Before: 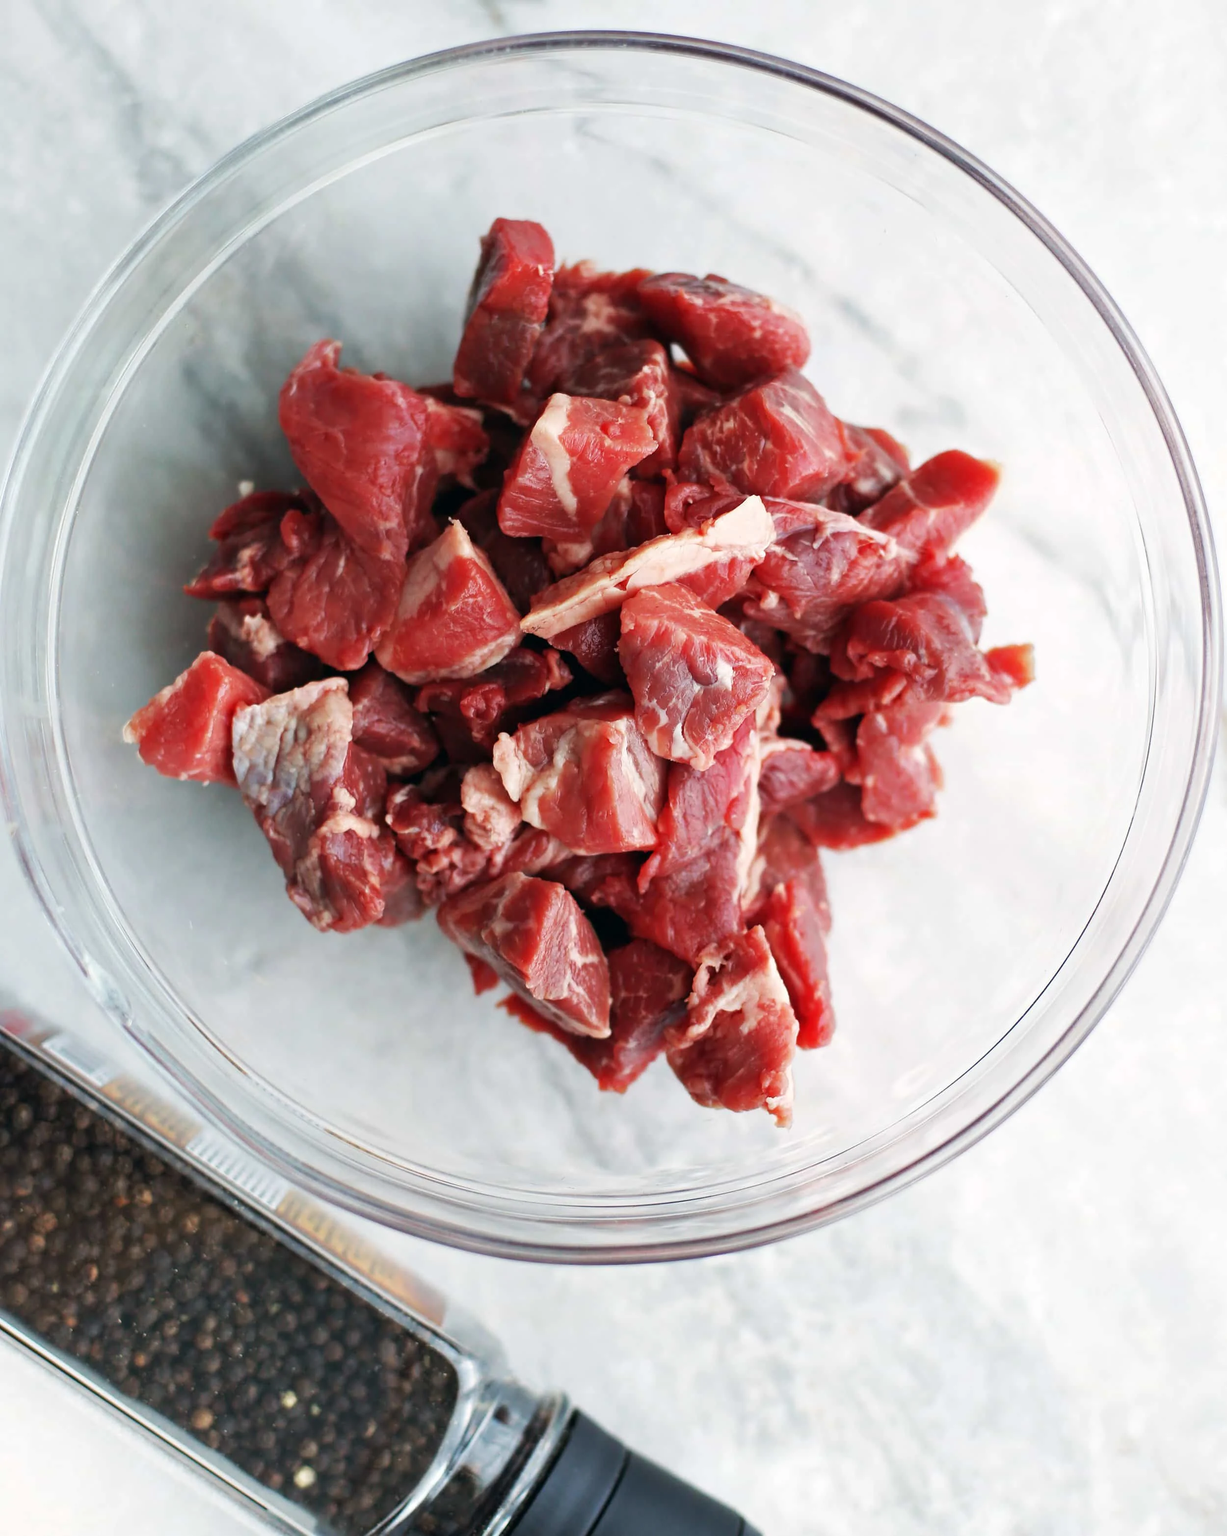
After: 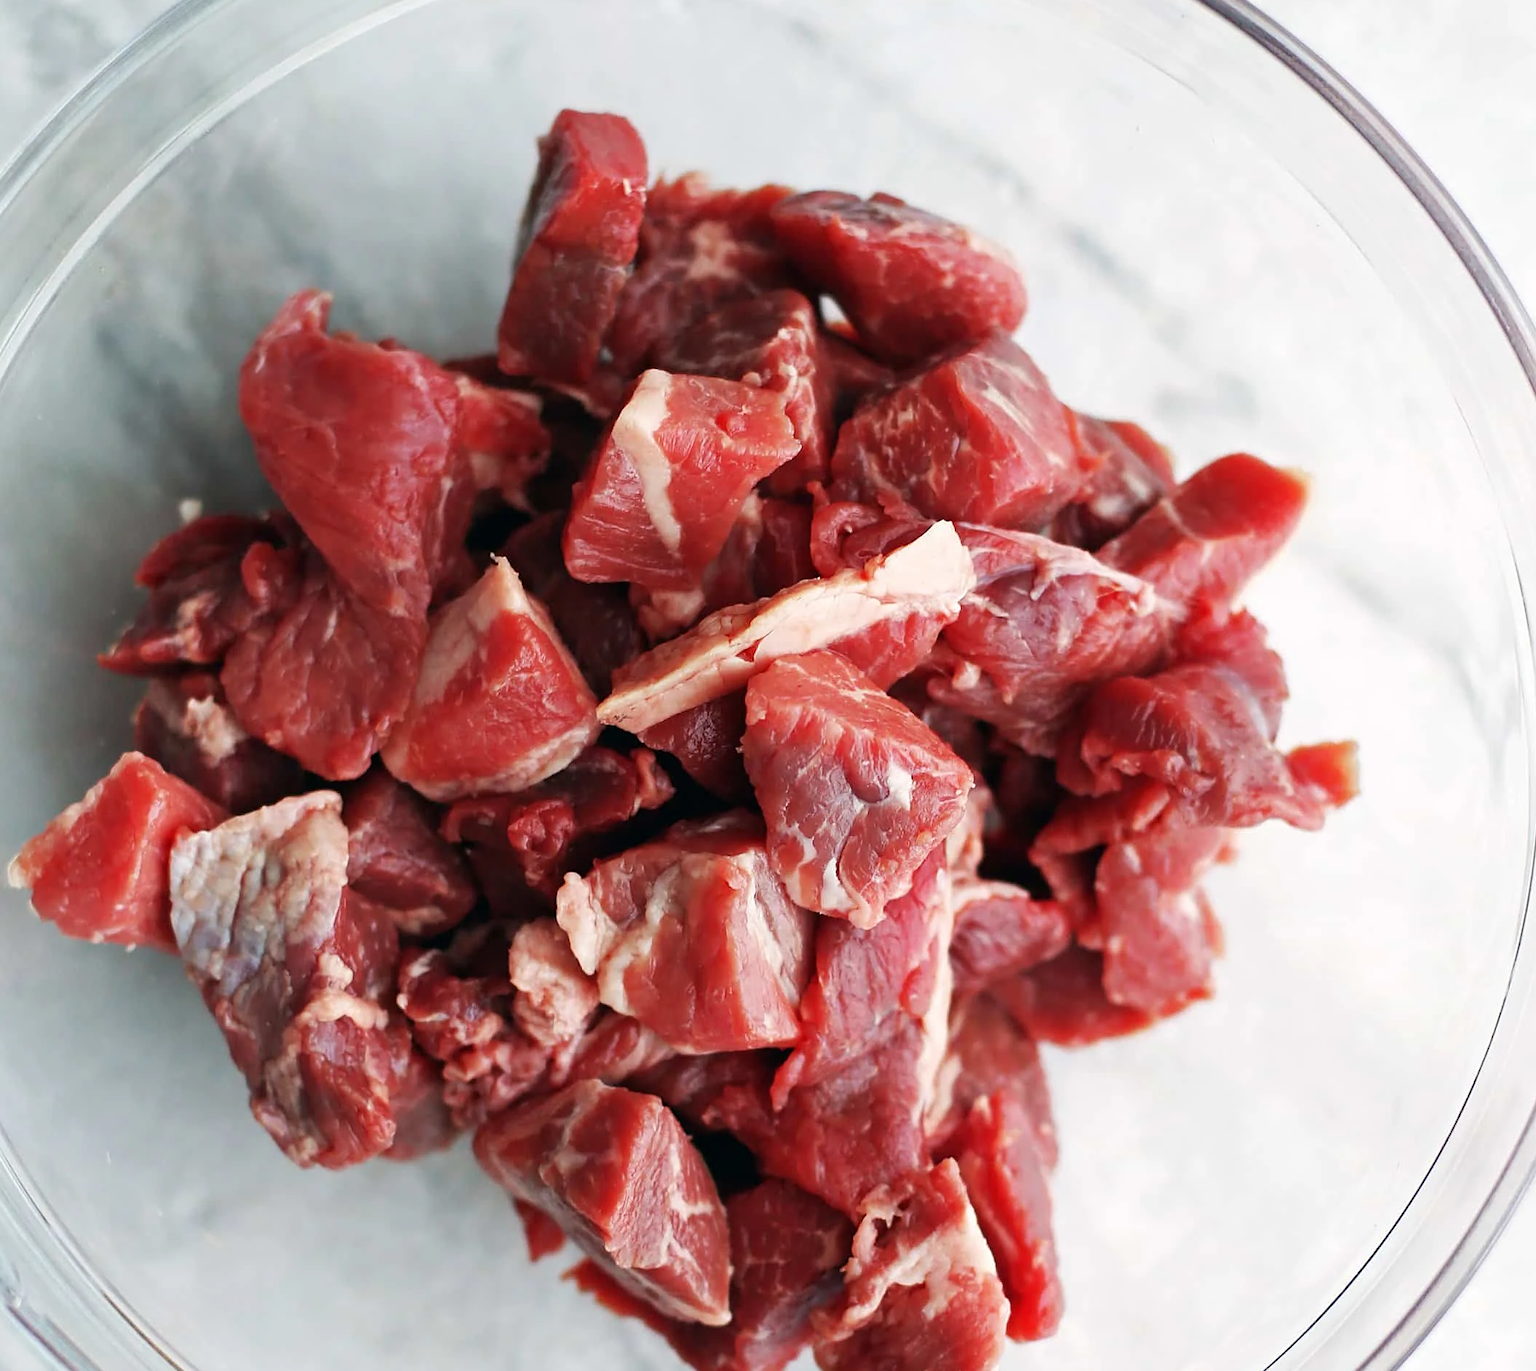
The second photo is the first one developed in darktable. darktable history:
sharpen: amount 0.202
crop and rotate: left 9.64%, top 9.446%, right 5.92%, bottom 30.329%
